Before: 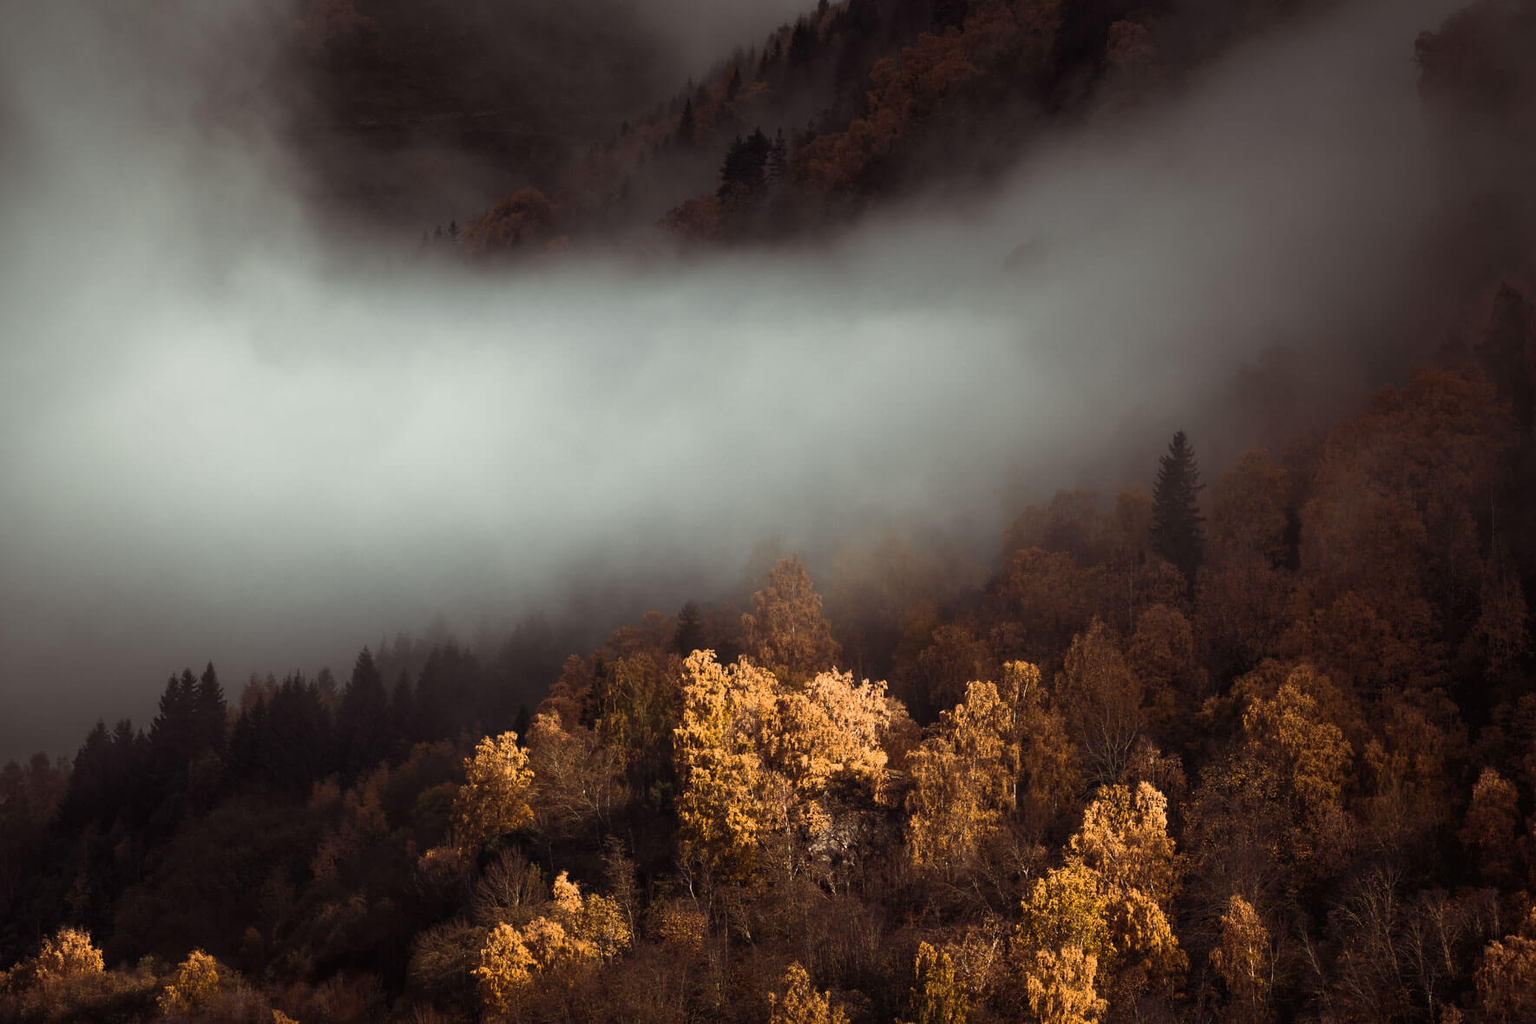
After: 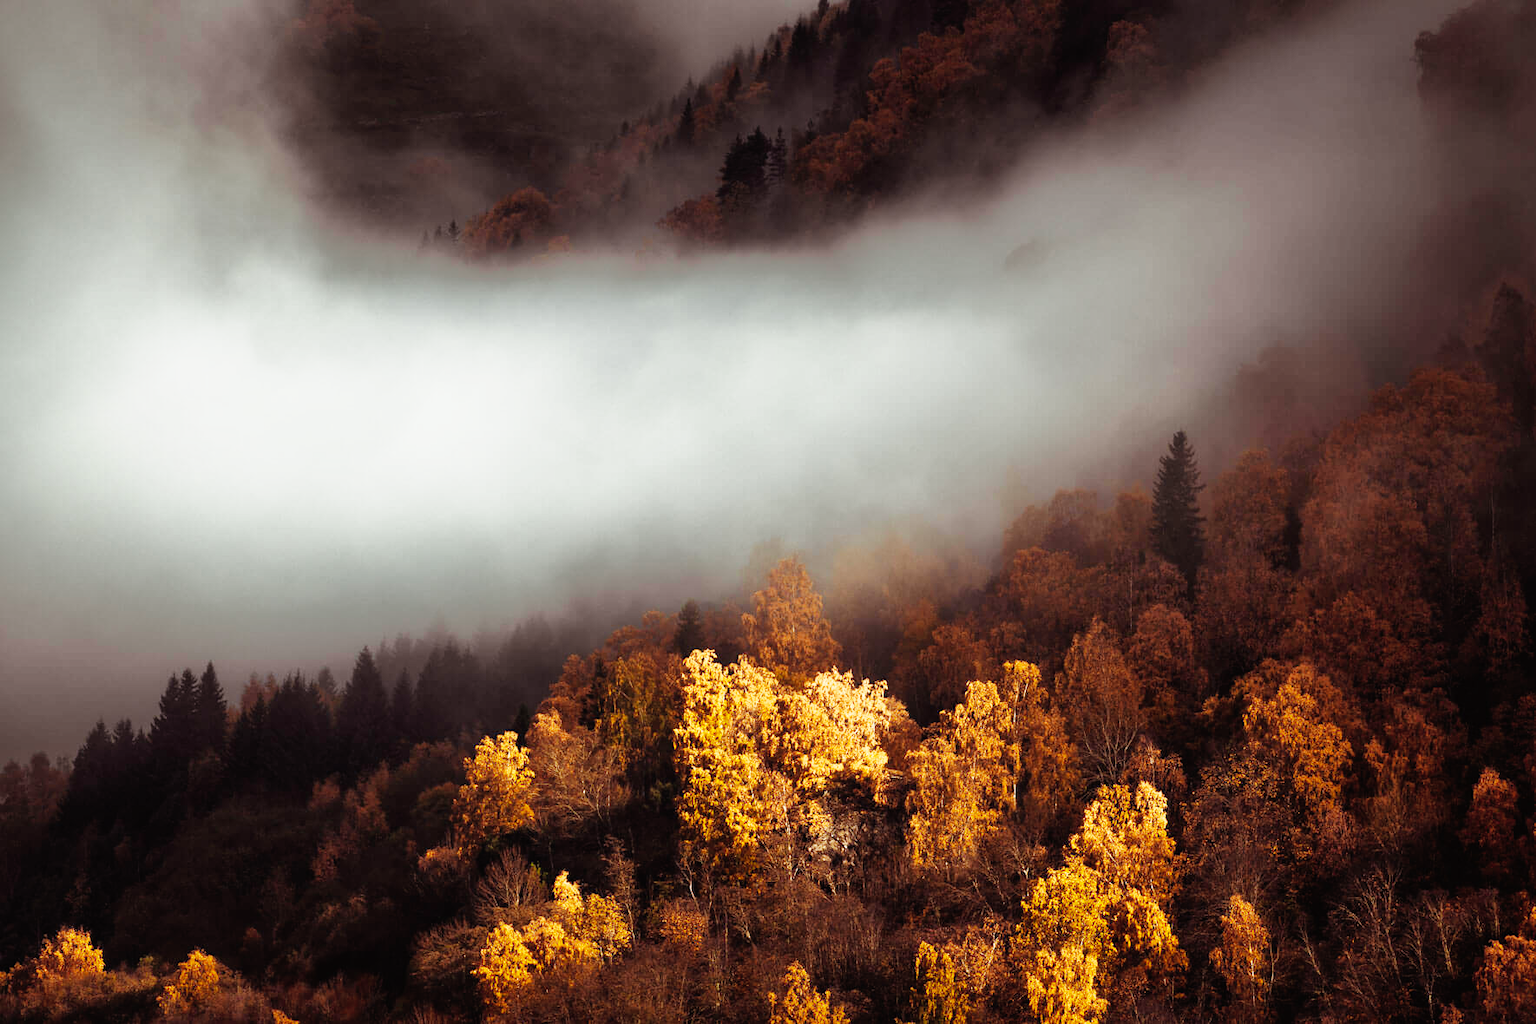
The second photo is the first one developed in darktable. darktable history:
shadows and highlights: shadows 40, highlights -60
base curve: curves: ch0 [(0, 0) (0.007, 0.004) (0.027, 0.03) (0.046, 0.07) (0.207, 0.54) (0.442, 0.872) (0.673, 0.972) (1, 1)], preserve colors none
